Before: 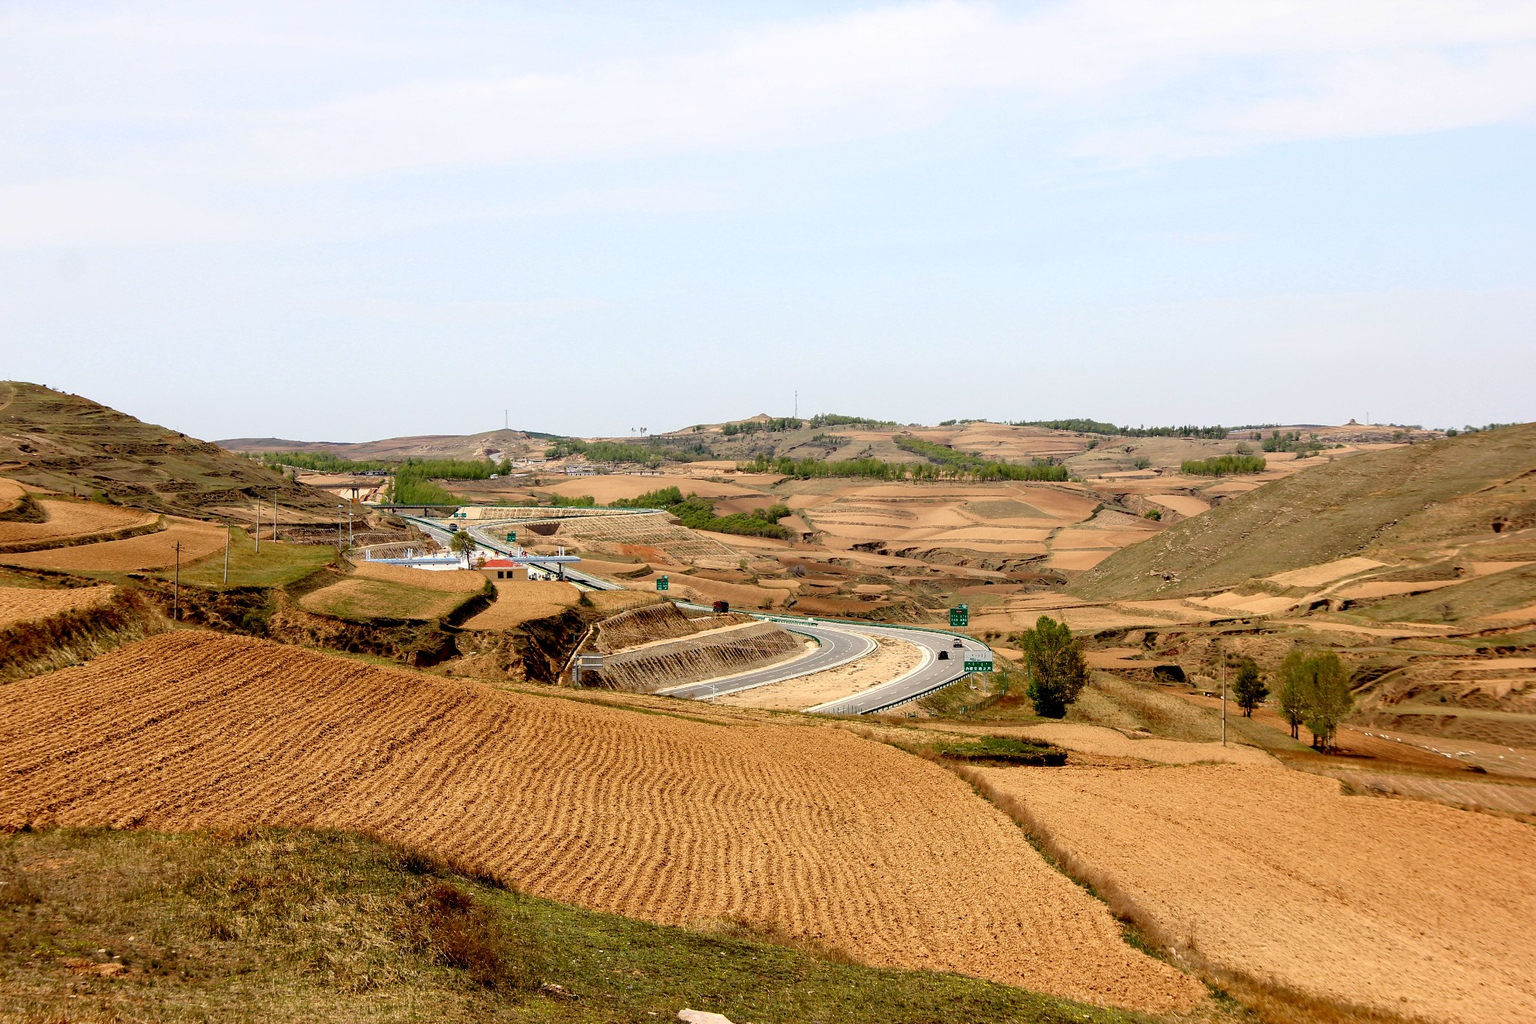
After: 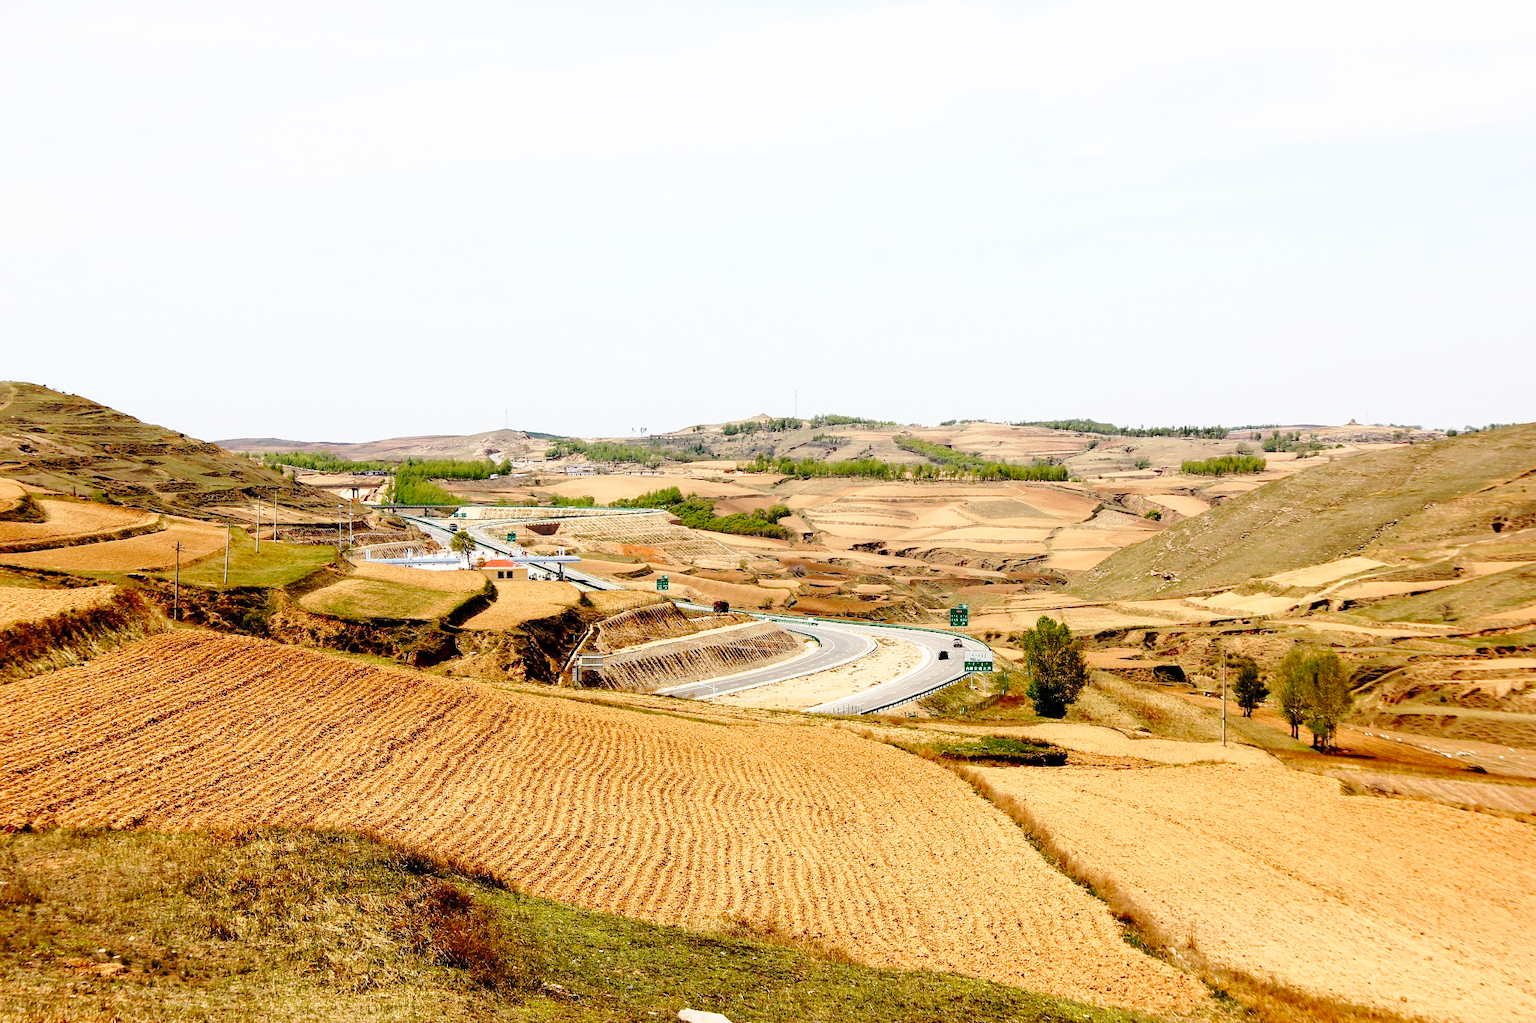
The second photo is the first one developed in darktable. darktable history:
base curve: curves: ch0 [(0, 0) (0.028, 0.03) (0.121, 0.232) (0.46, 0.748) (0.859, 0.968) (1, 1)], preserve colors none
white balance: emerald 1
